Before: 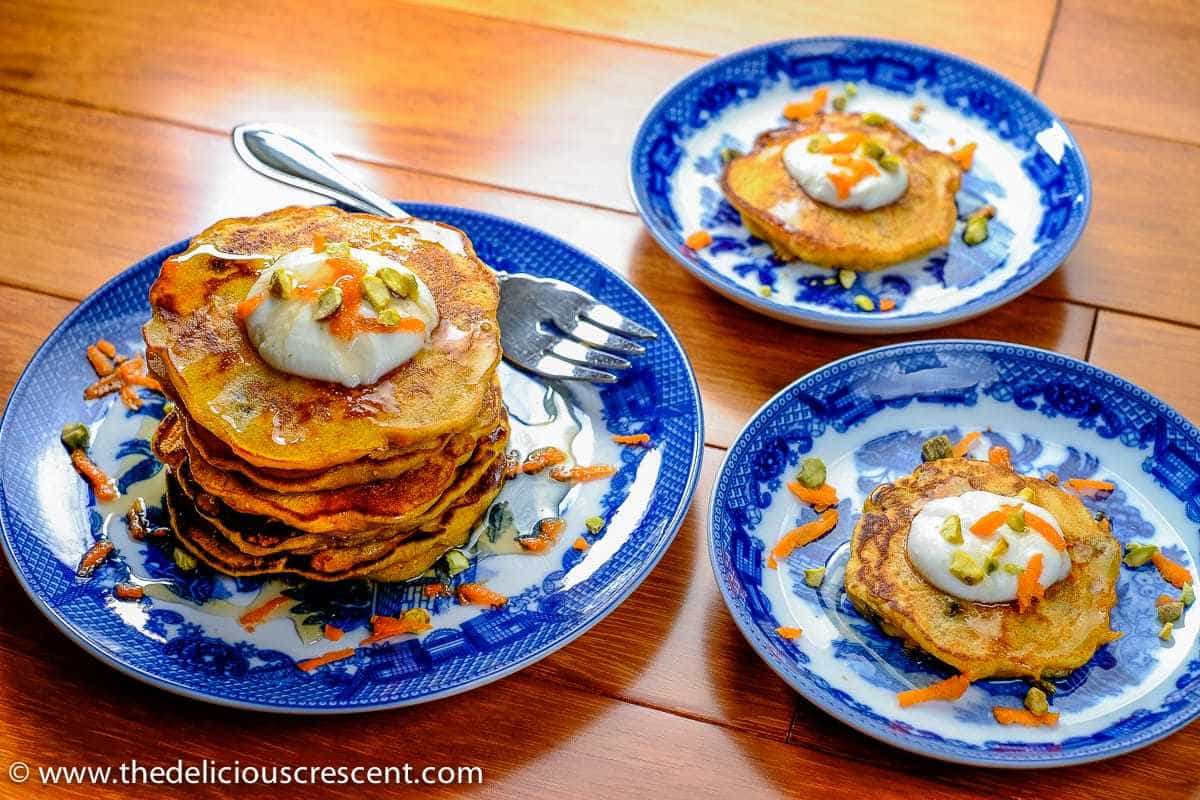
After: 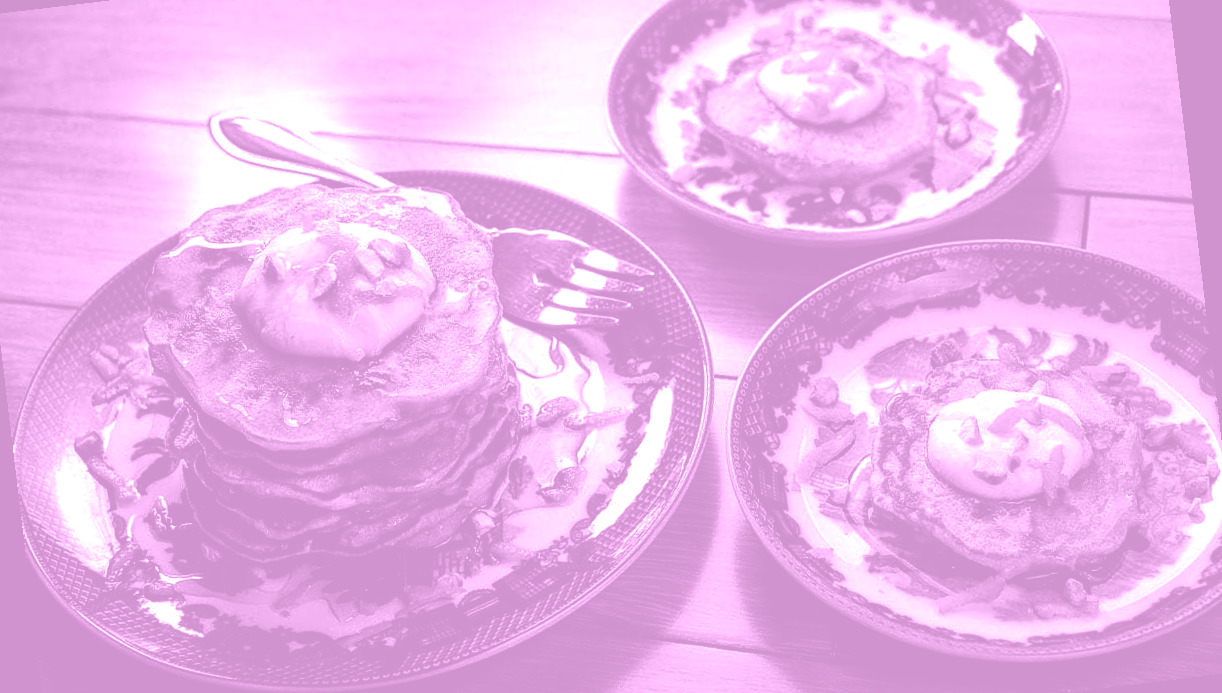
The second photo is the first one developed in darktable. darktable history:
crop and rotate: left 2.991%, top 13.302%, right 1.981%, bottom 12.636%
contrast brightness saturation: brightness -1, saturation 1
white balance: red 1.009, blue 1.027
colorize: hue 331.2°, saturation 75%, source mix 30.28%, lightness 70.52%, version 1
exposure: black level correction 0.001, exposure 0.5 EV, compensate exposure bias true, compensate highlight preservation false
rotate and perspective: rotation -6.83°, automatic cropping off
